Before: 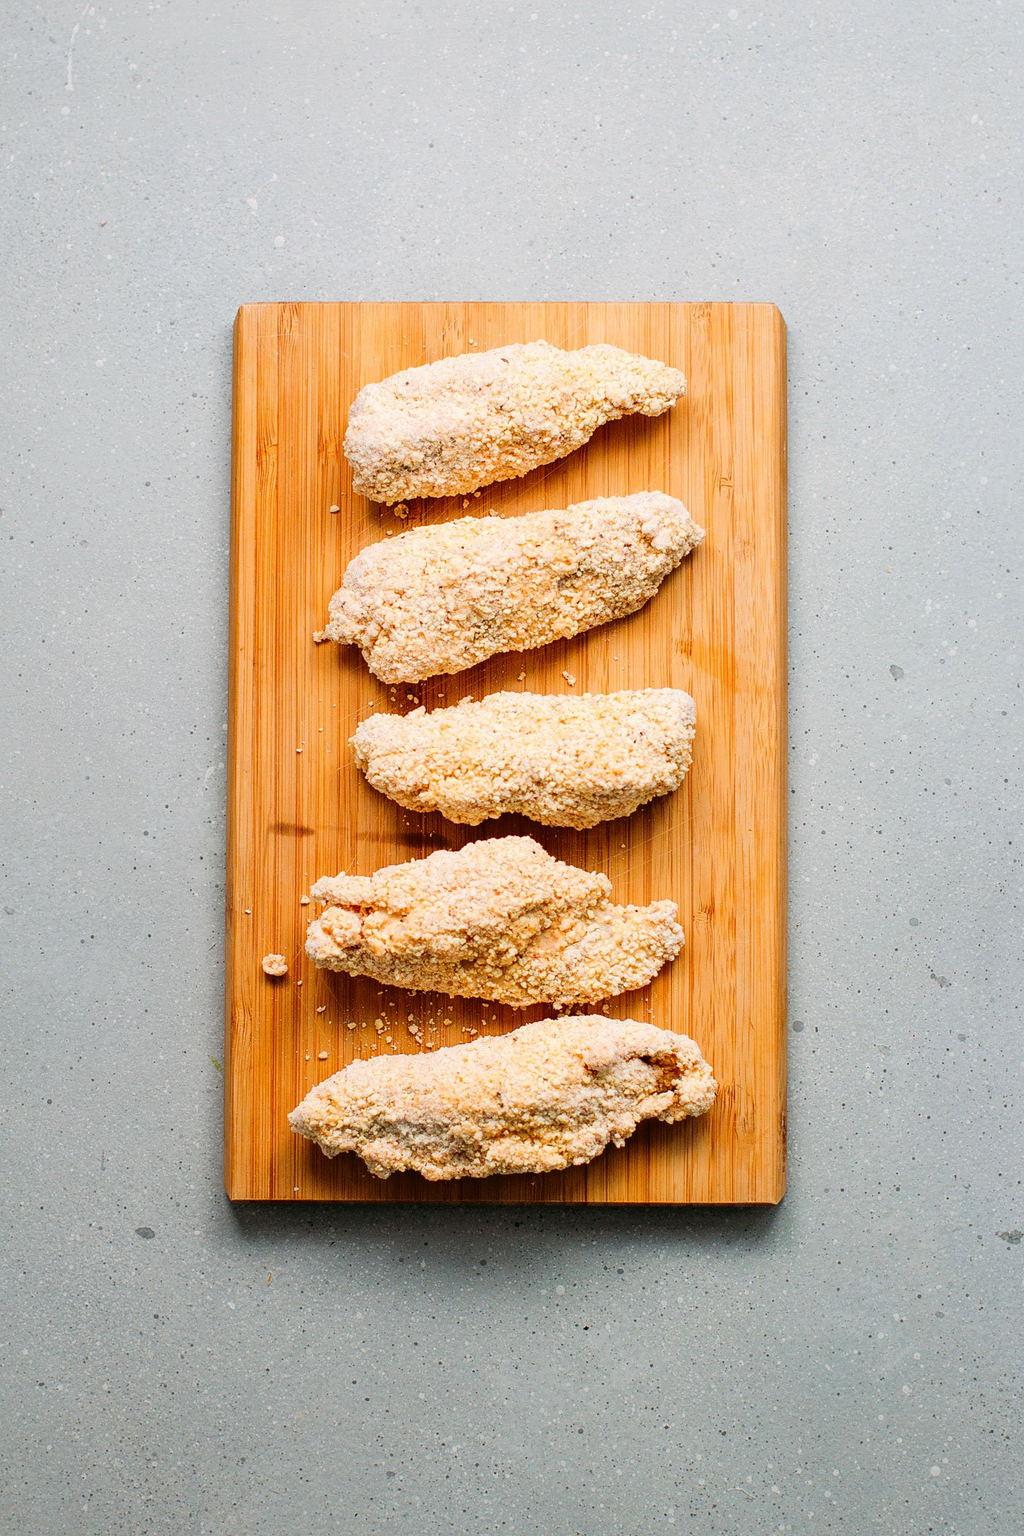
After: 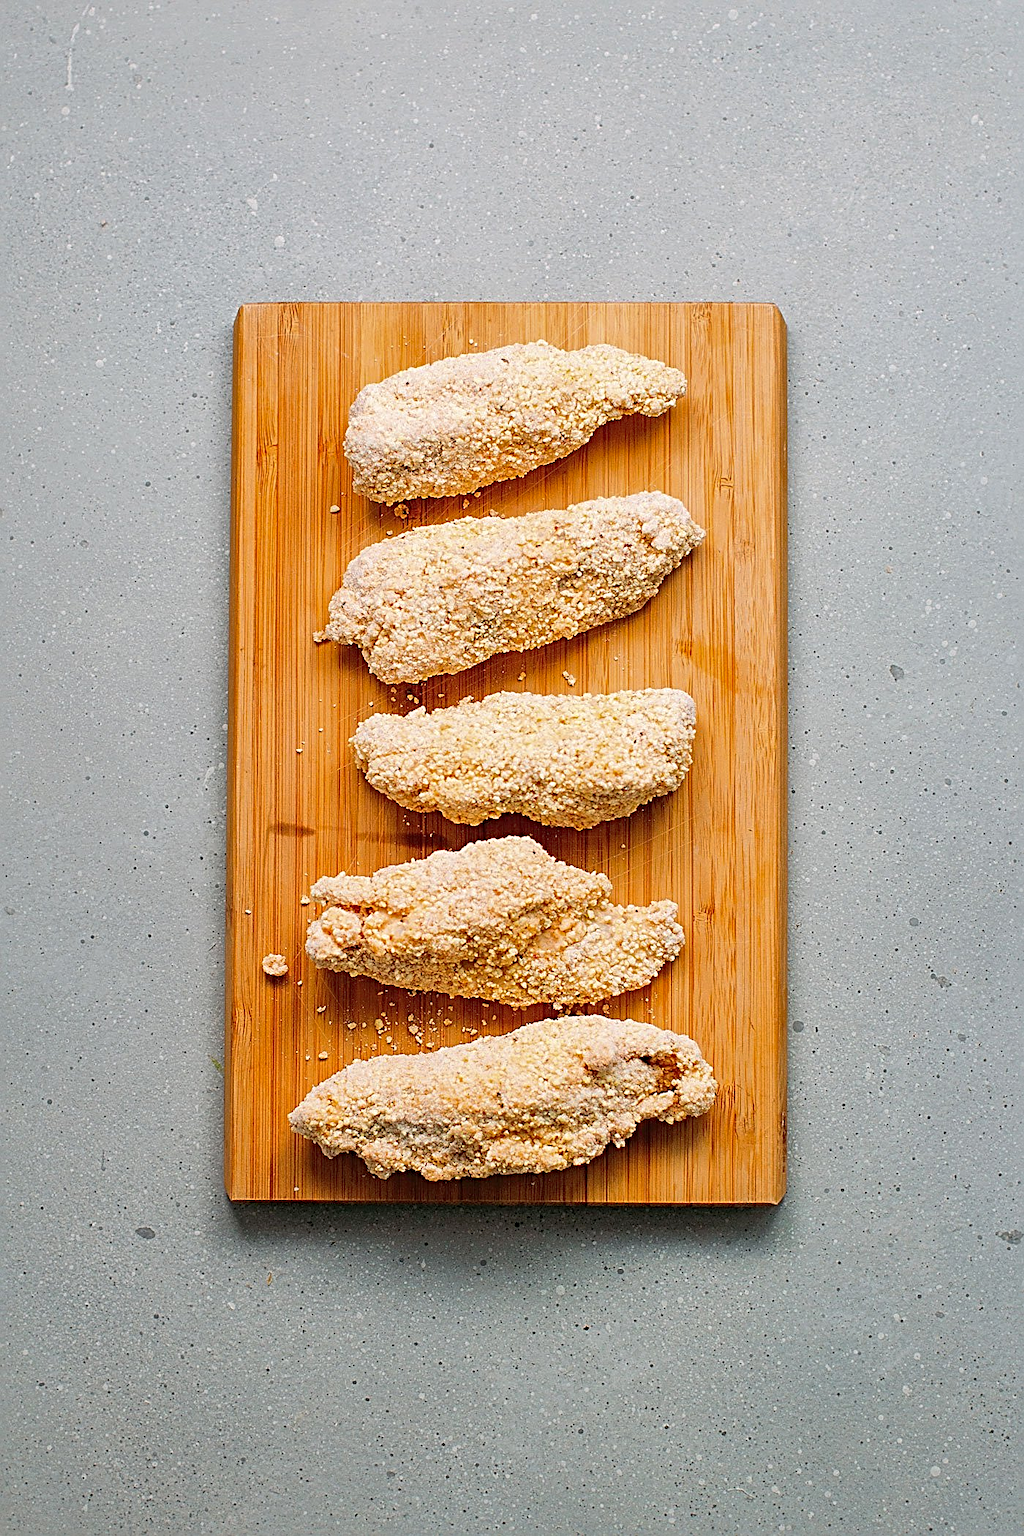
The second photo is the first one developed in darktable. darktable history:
shadows and highlights: on, module defaults
sharpen: radius 3.04, amount 0.762
